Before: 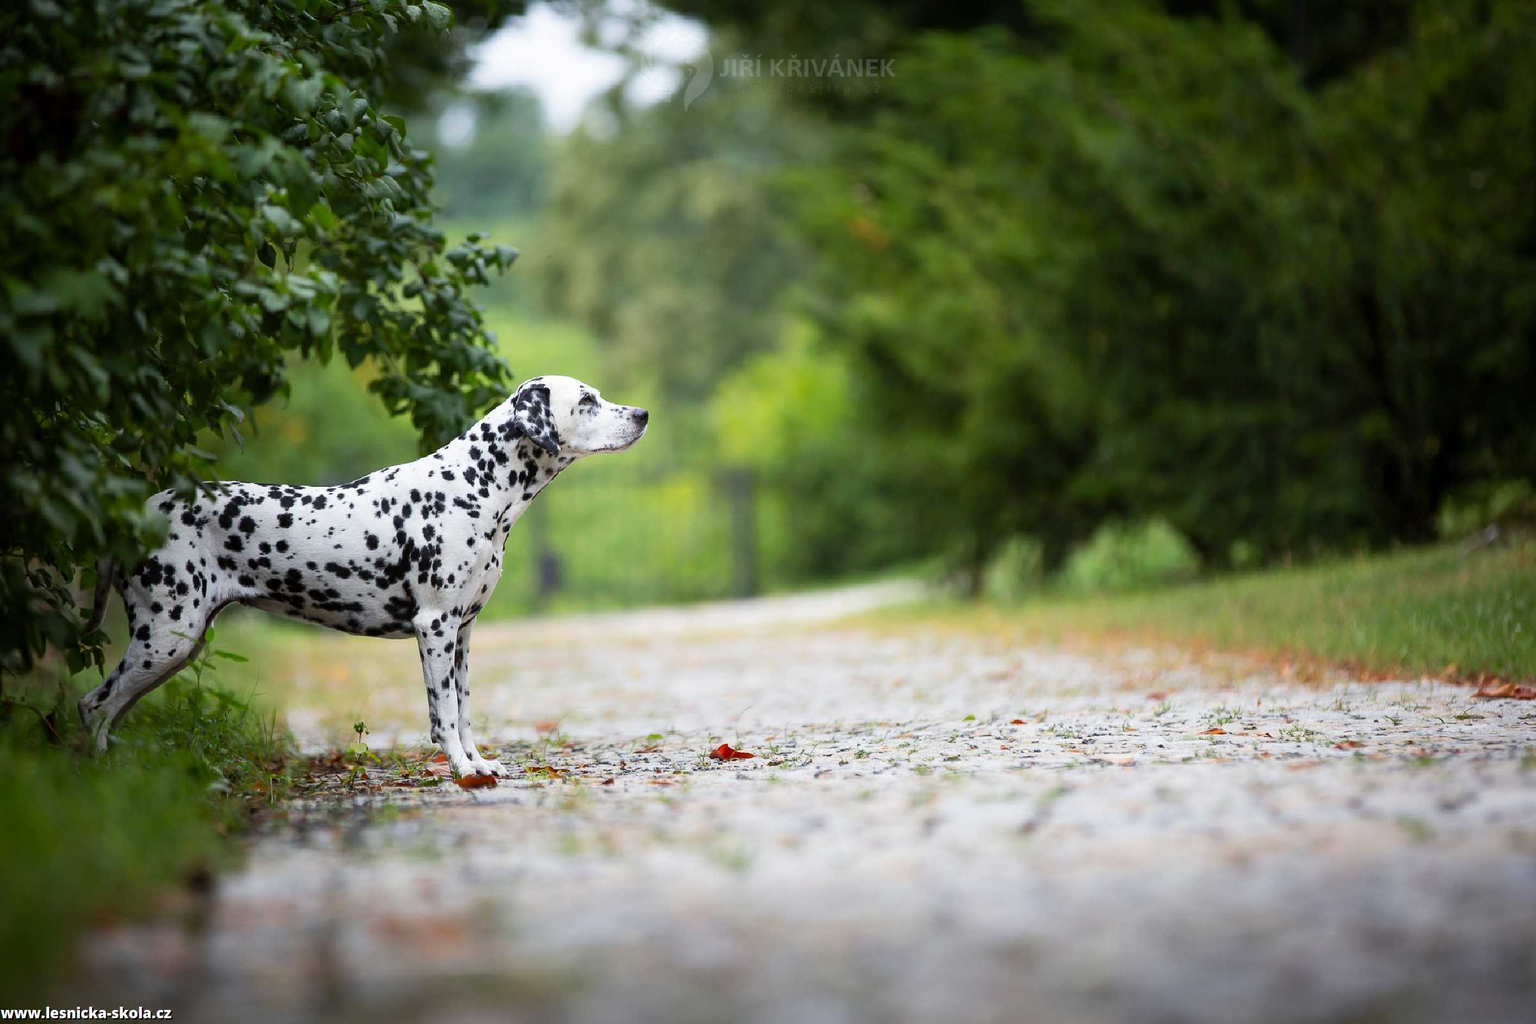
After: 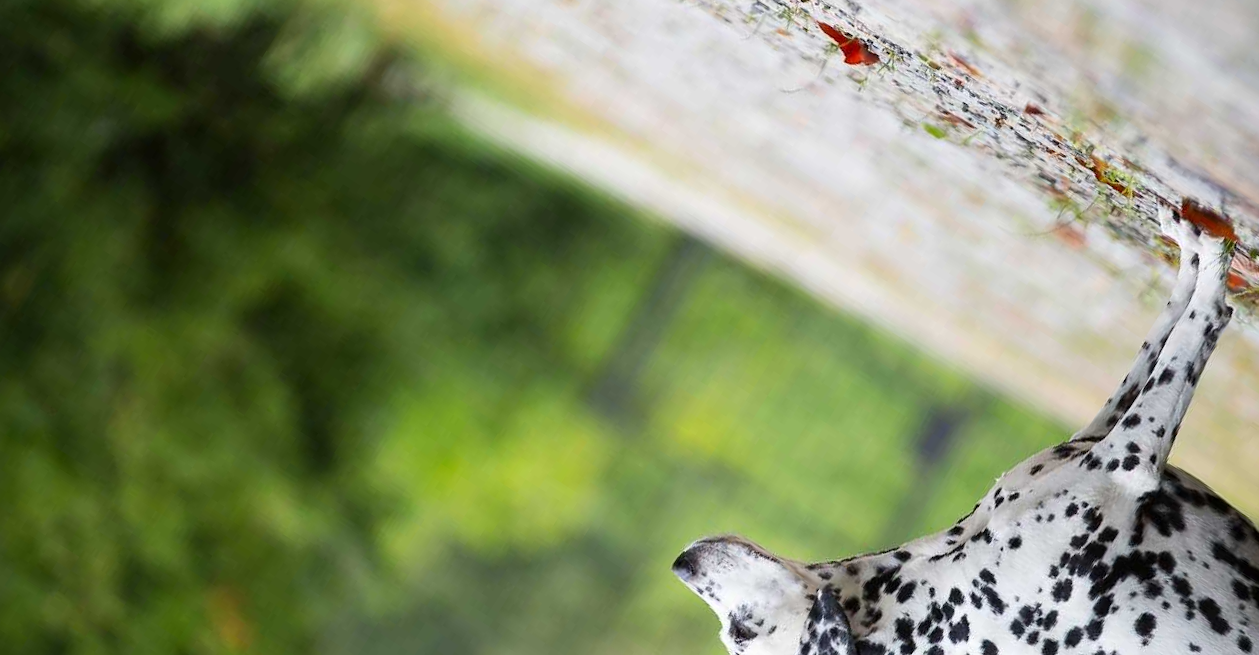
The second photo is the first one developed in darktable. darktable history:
crop and rotate: angle 147.72°, left 9.098%, top 15.636%, right 4.554%, bottom 16.951%
